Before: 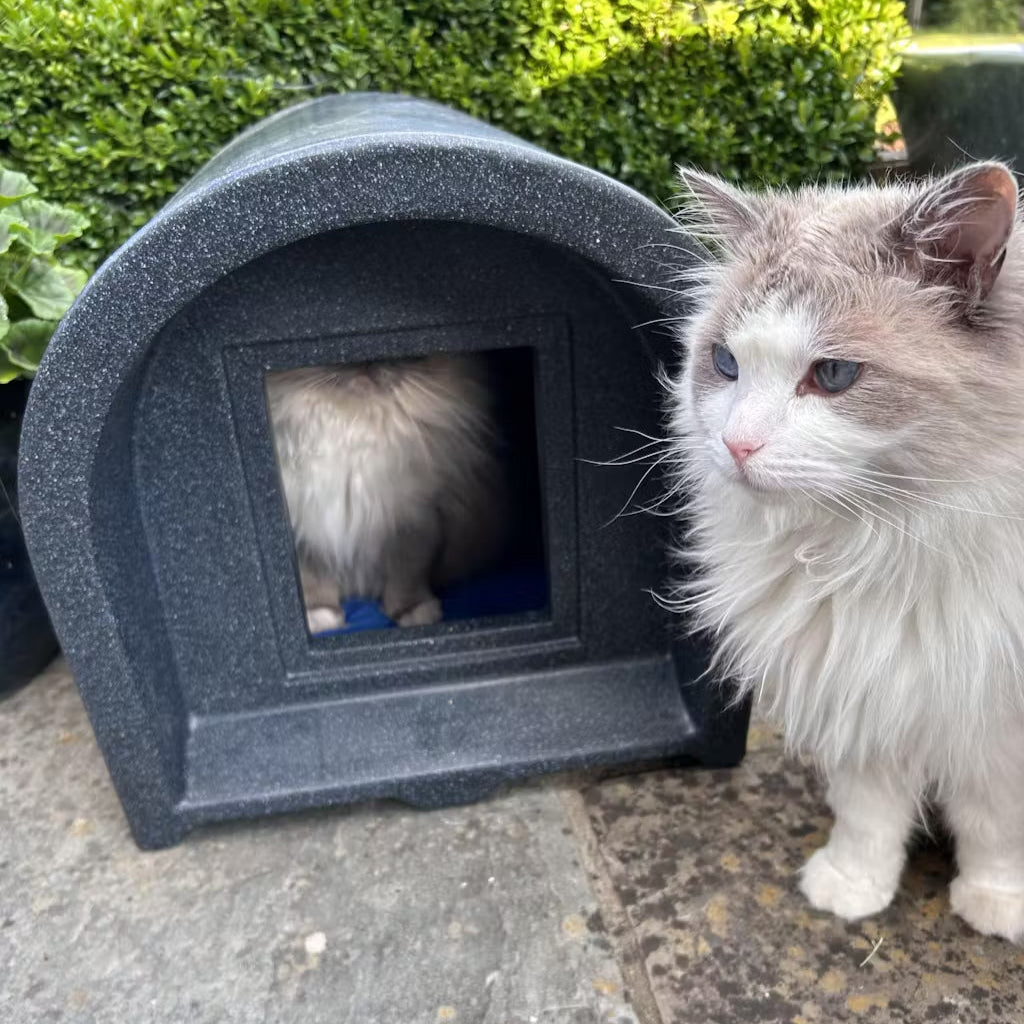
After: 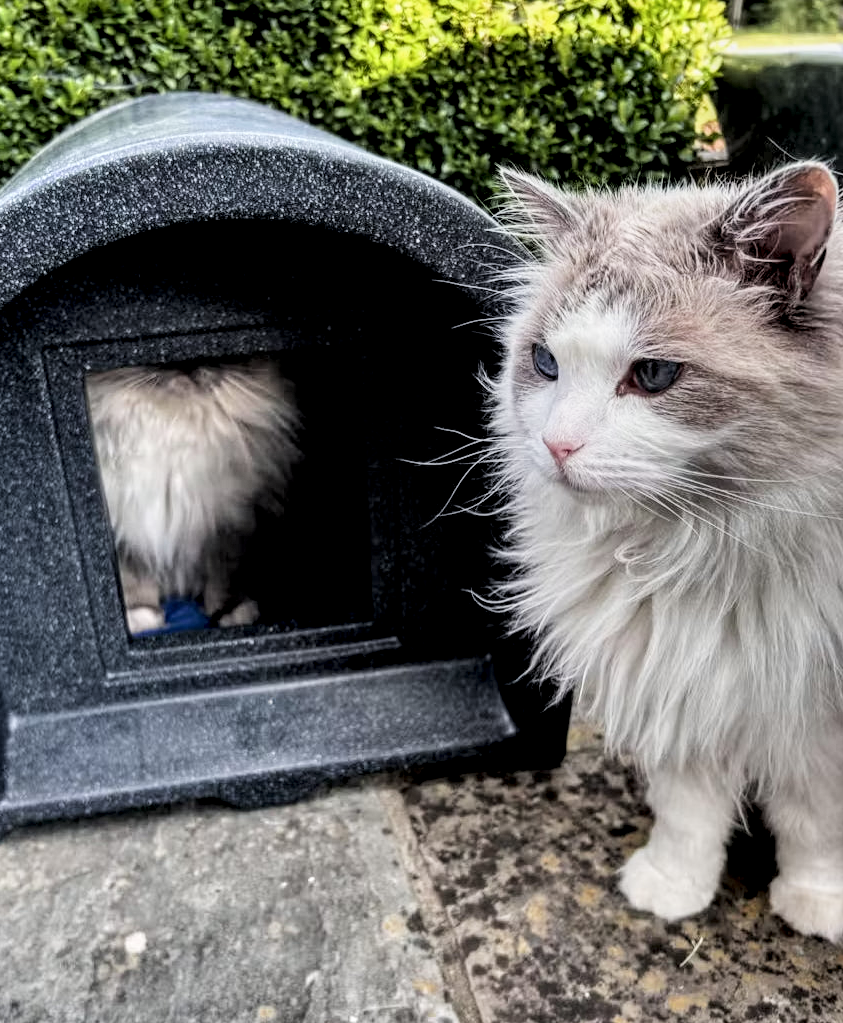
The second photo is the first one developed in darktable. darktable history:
local contrast: detail 160%
crop: left 17.582%, bottom 0.031%
shadows and highlights: shadows 24.5, highlights -78.15, soften with gaussian
filmic rgb: black relative exposure -5 EV, hardness 2.88, contrast 1.3
